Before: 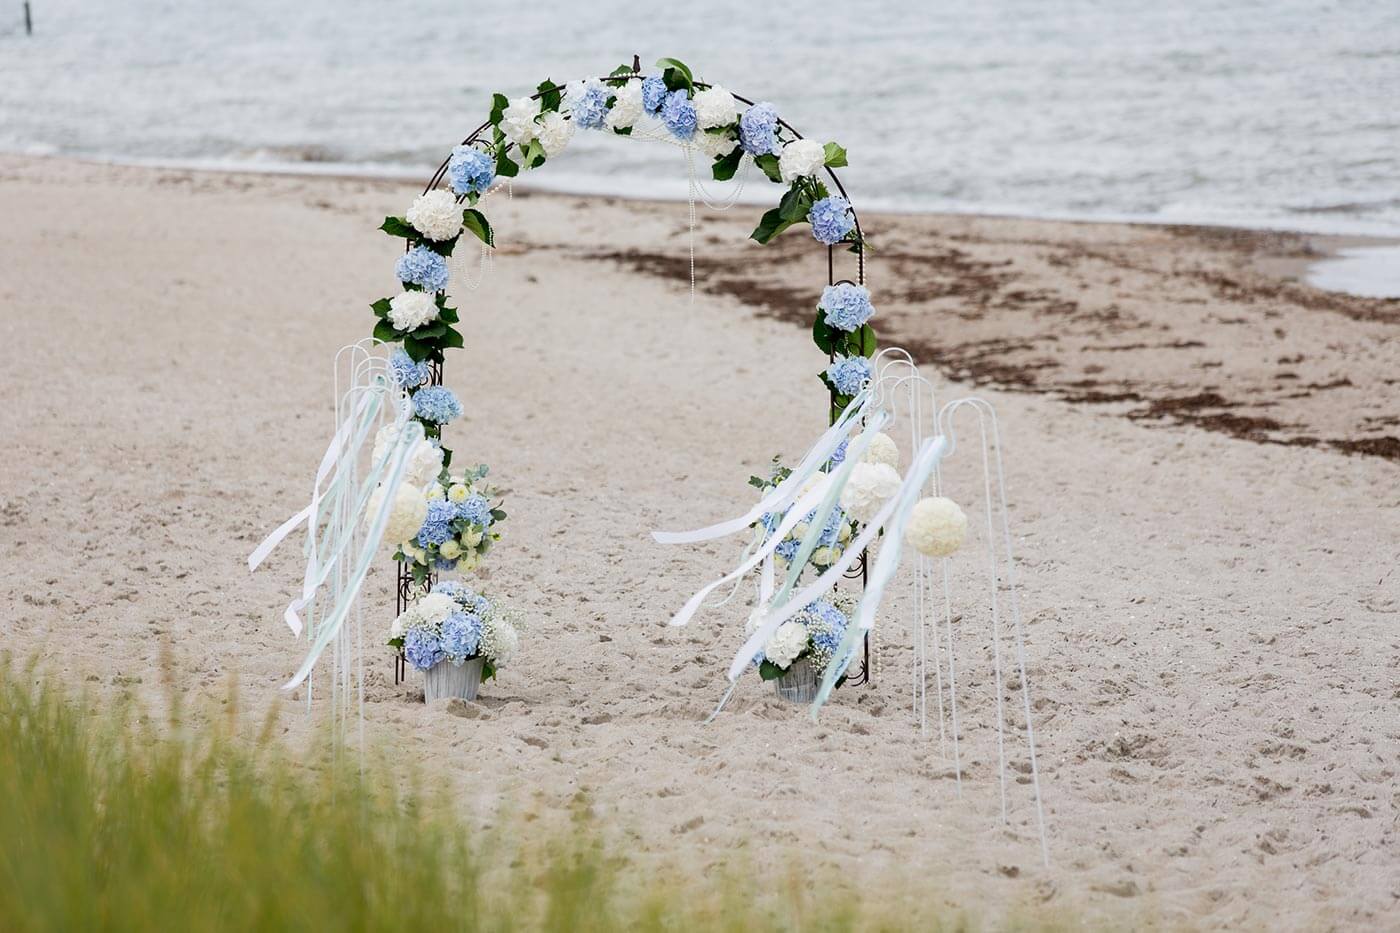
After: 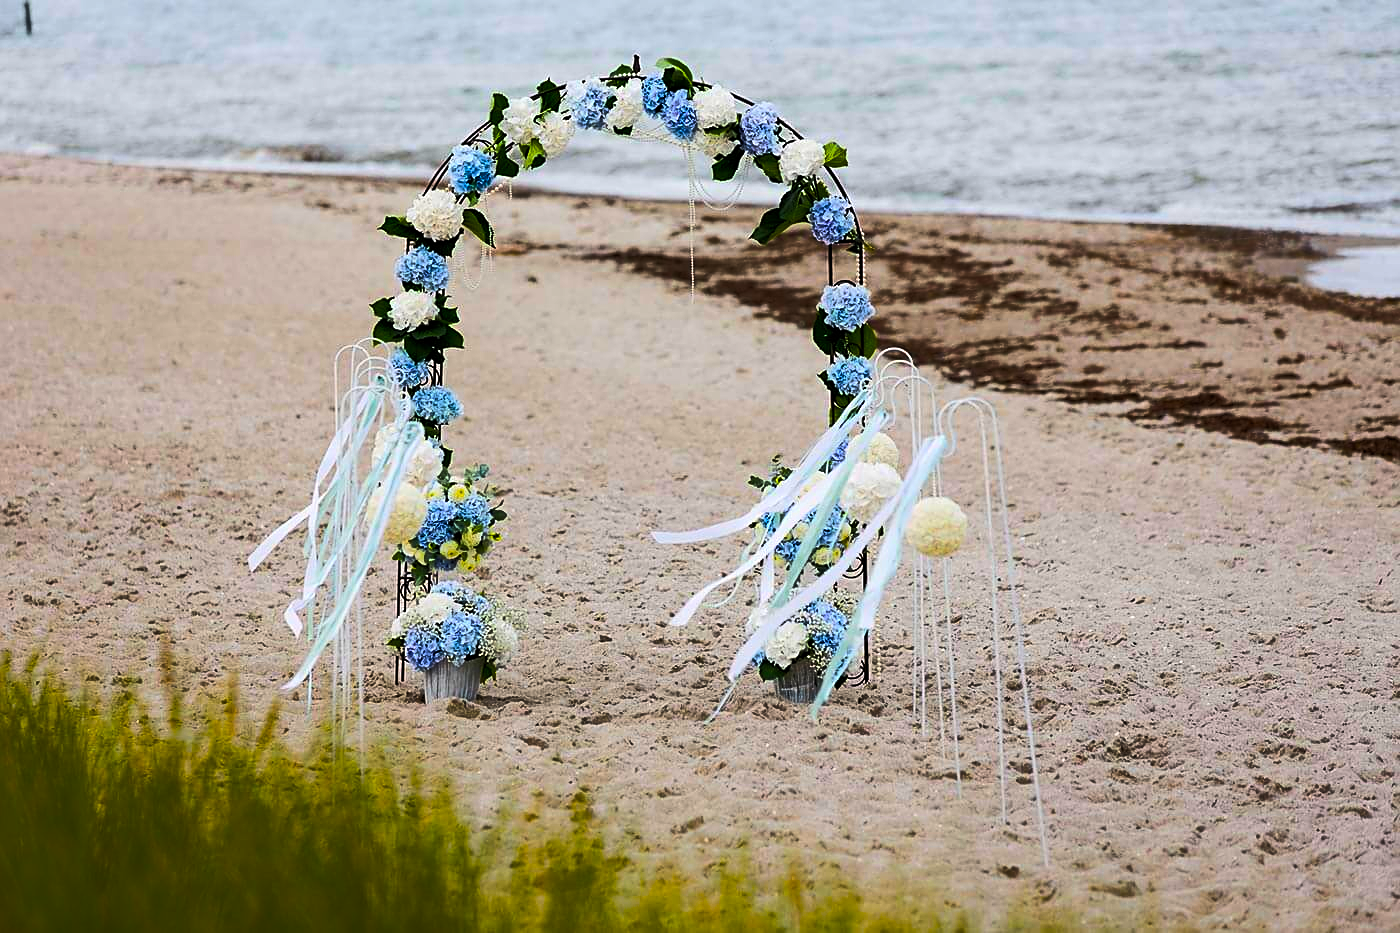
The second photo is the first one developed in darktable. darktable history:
color balance rgb: linear chroma grading › global chroma 40.15%, perceptual saturation grading › global saturation 60.58%, perceptual saturation grading › highlights 20.44%, perceptual saturation grading › shadows -50.36%, perceptual brilliance grading › highlights 2.19%, perceptual brilliance grading › mid-tones -50.36%, perceptual brilliance grading › shadows -50.36%
sharpen: on, module defaults
